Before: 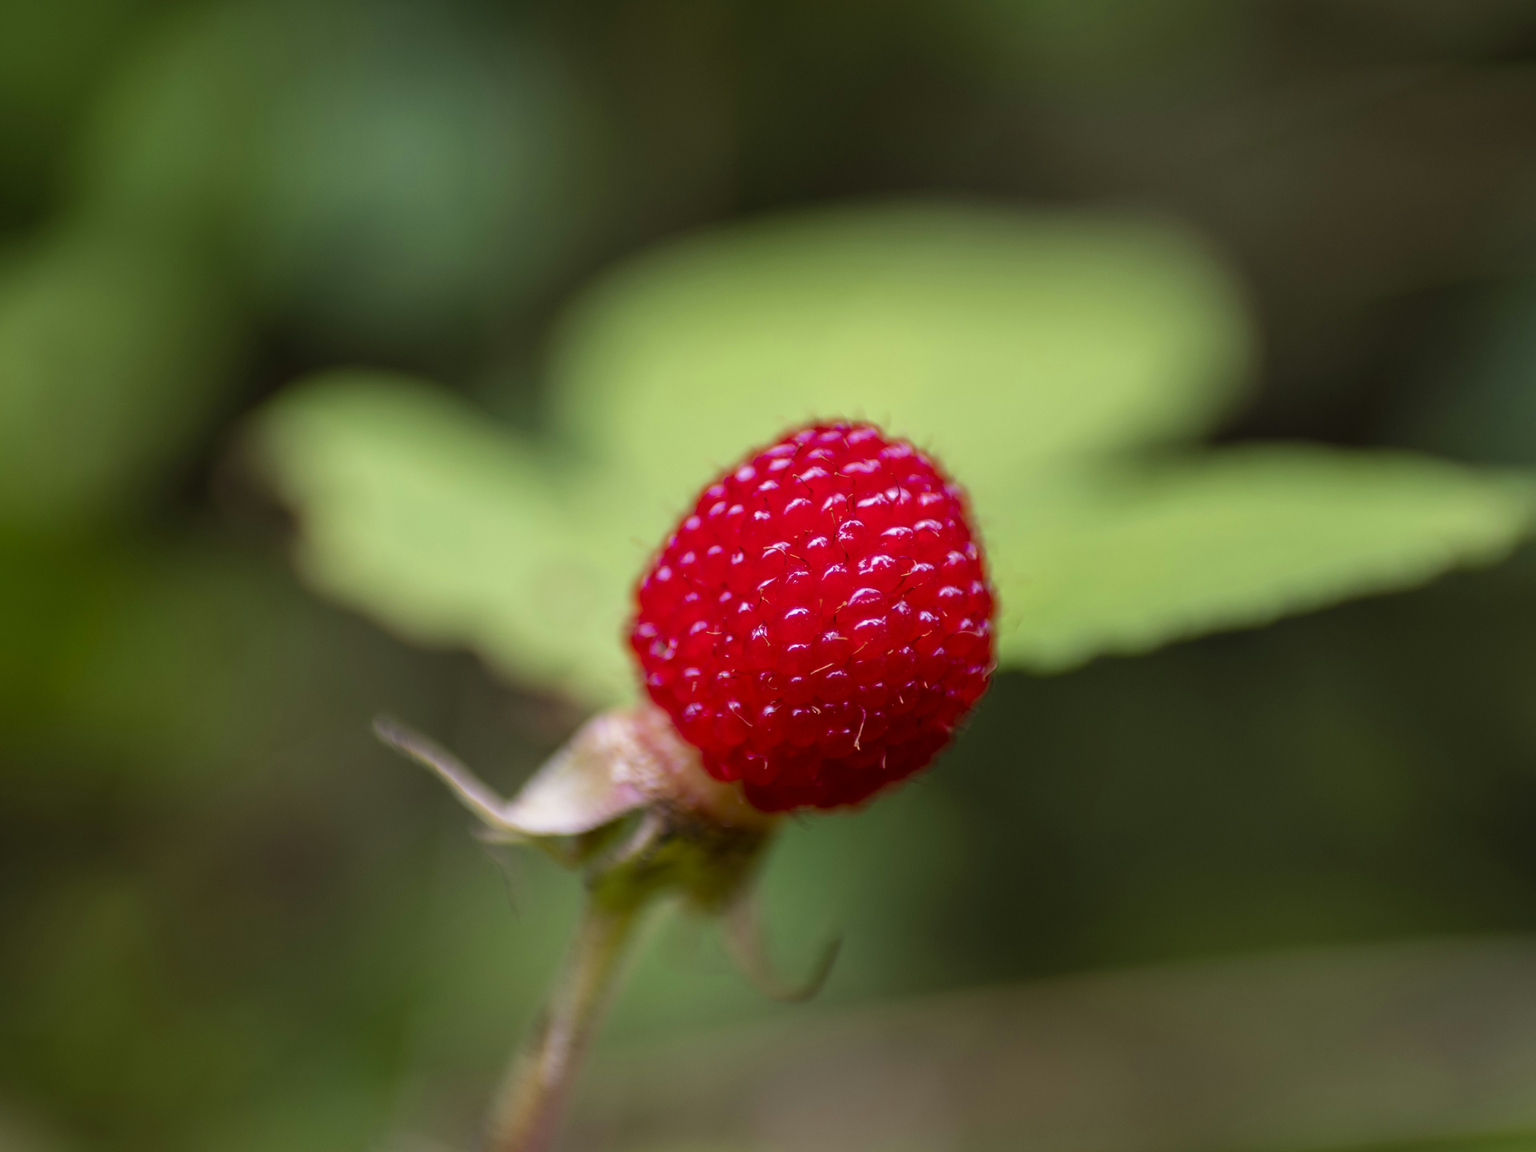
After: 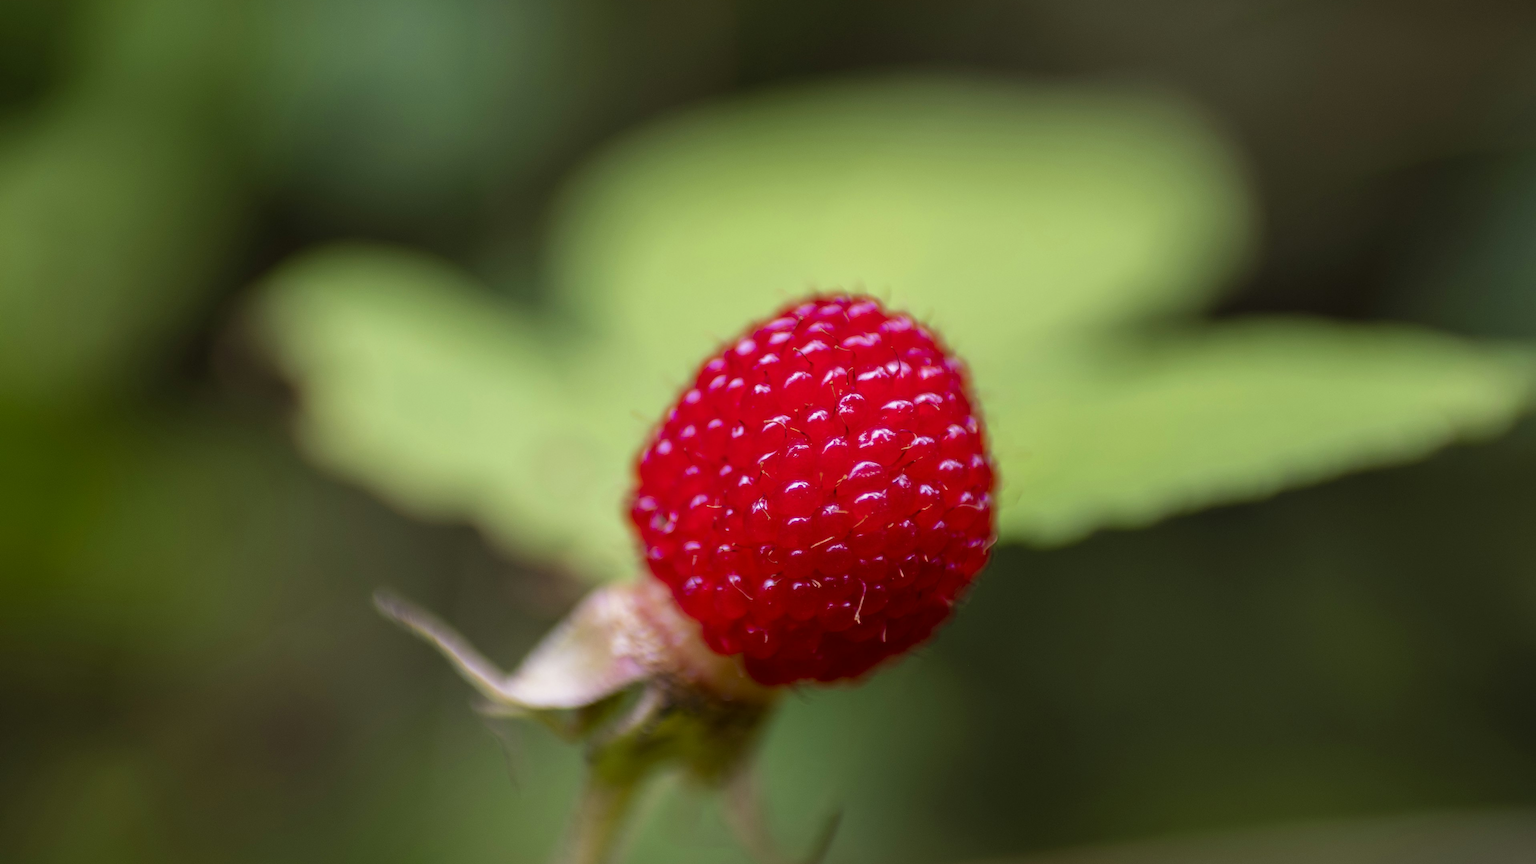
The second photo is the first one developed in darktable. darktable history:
tone equalizer: on, module defaults
crop: top 11.038%, bottom 13.962%
